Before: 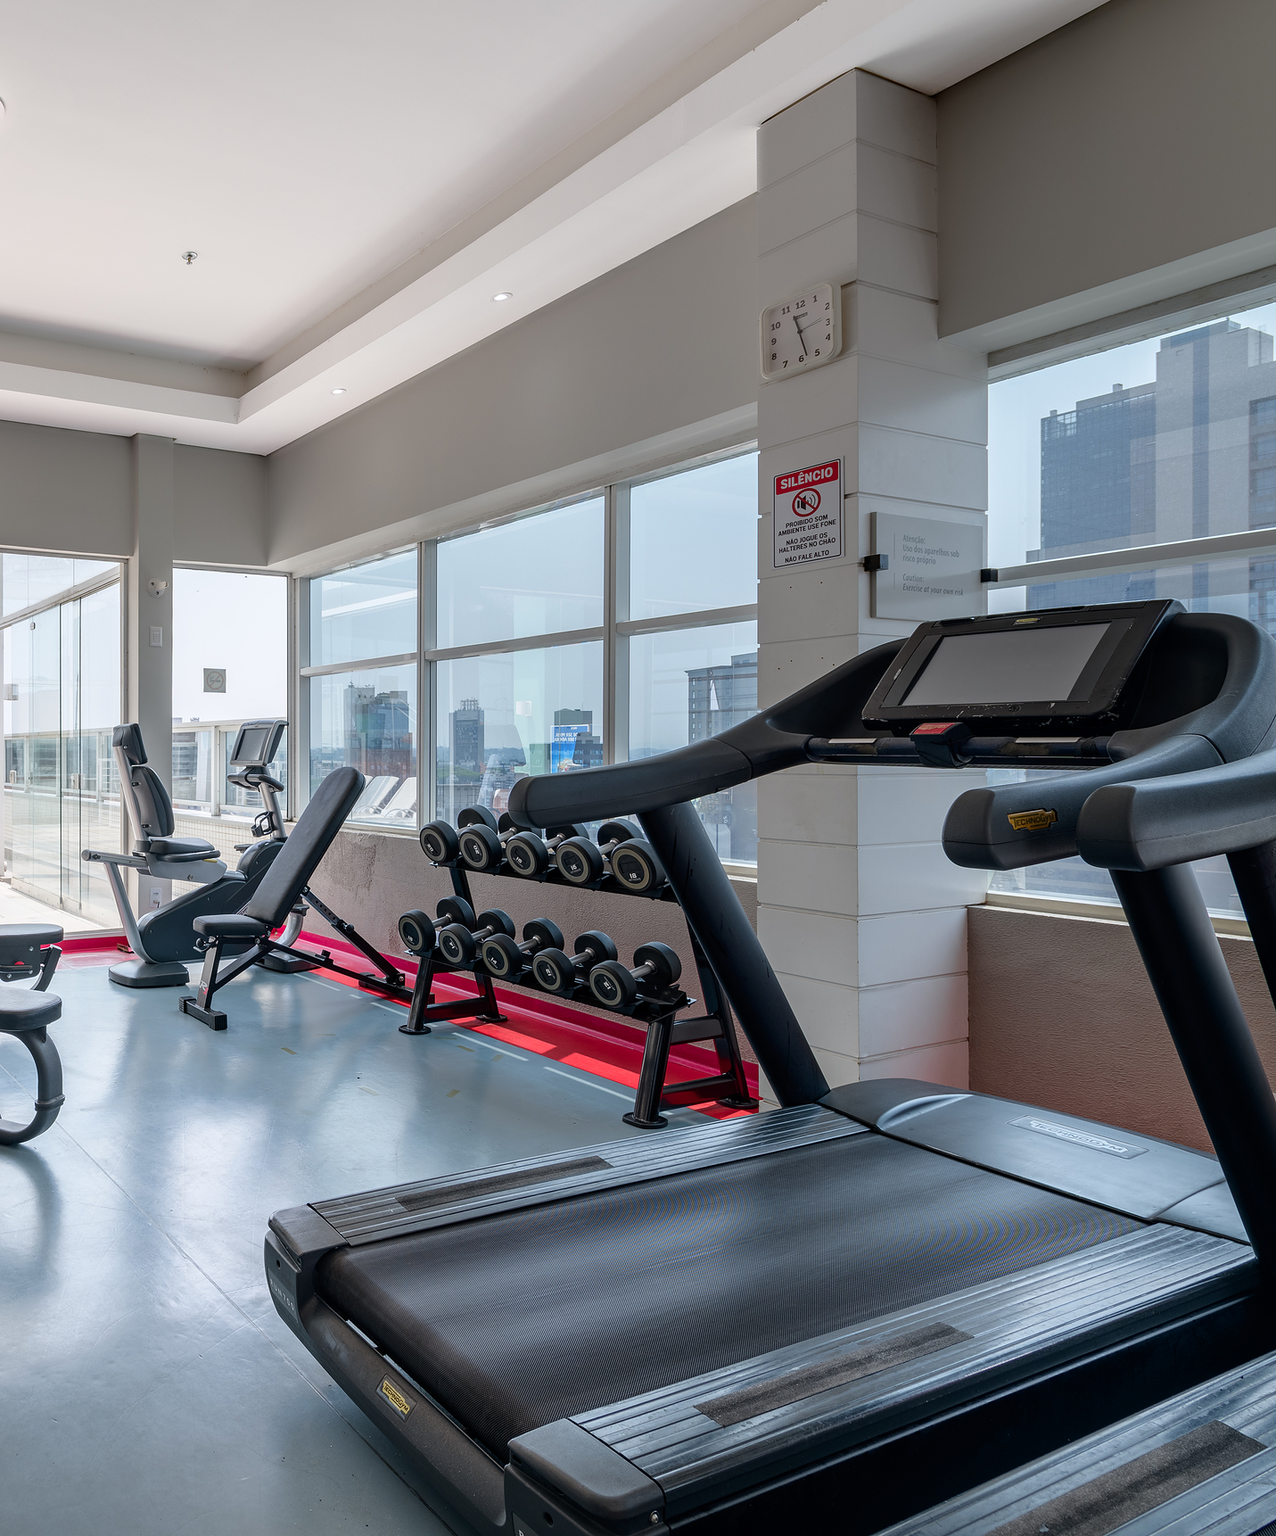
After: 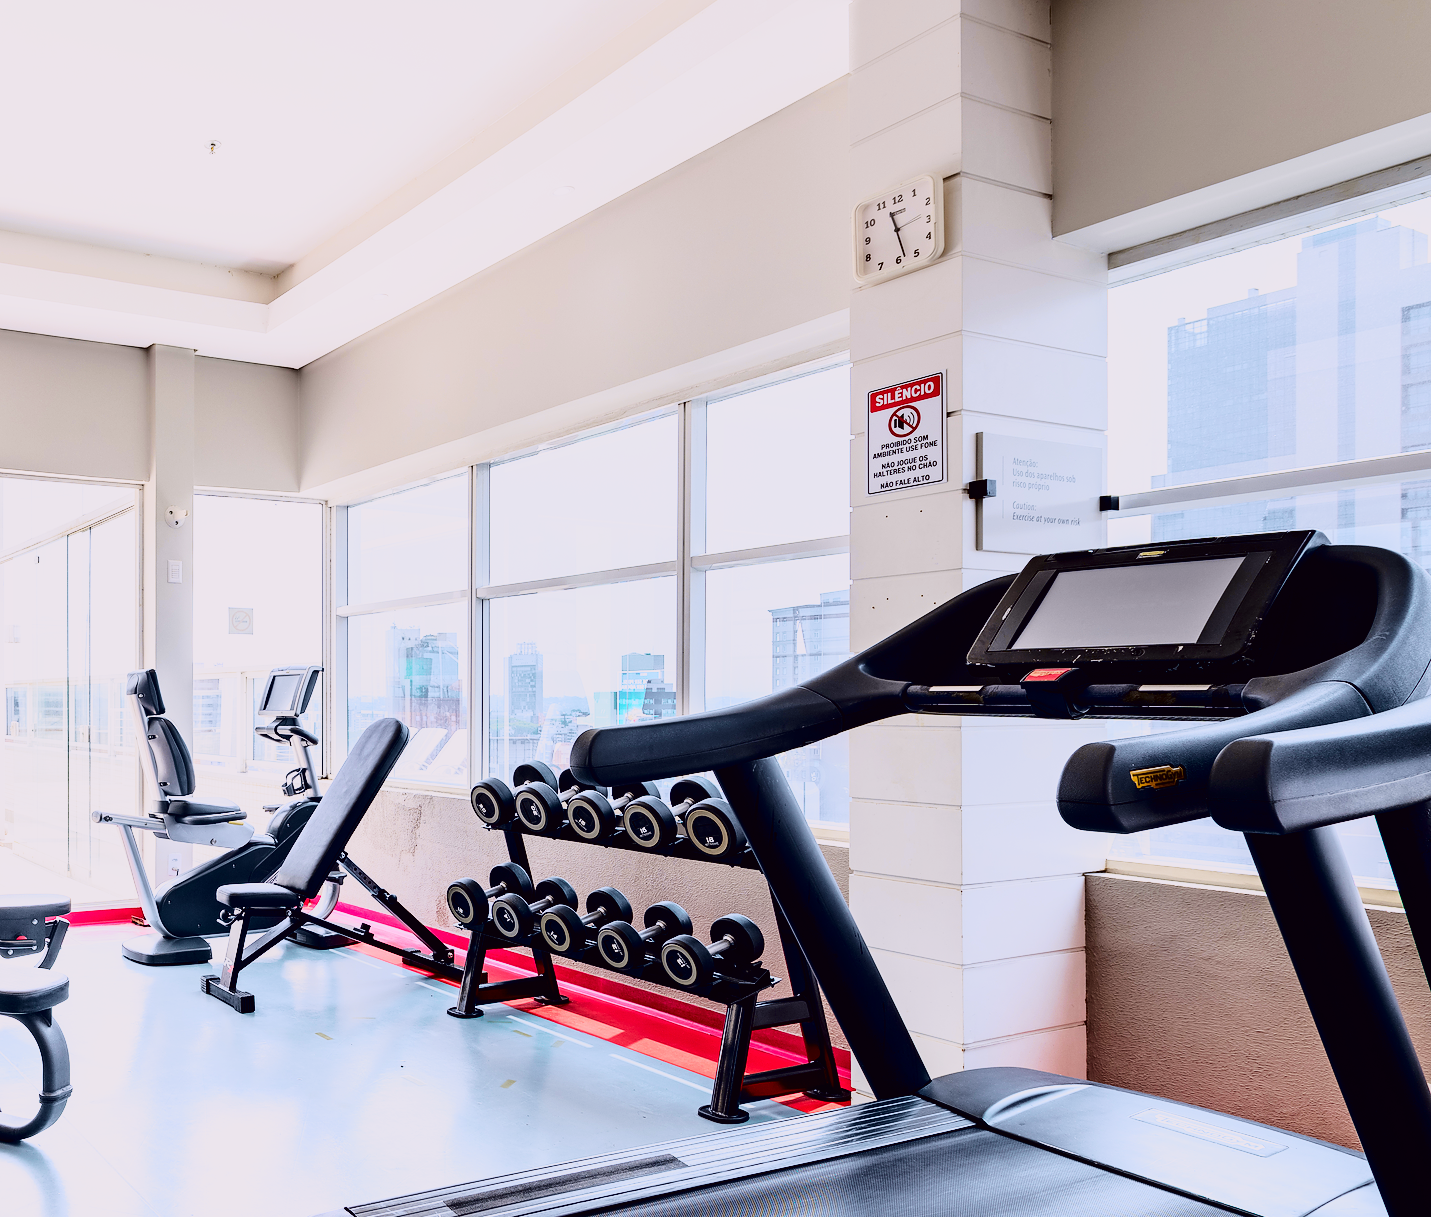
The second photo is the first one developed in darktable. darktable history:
tone curve: curves: ch0 [(0.003, 0.003) (0.104, 0.026) (0.236, 0.181) (0.401, 0.443) (0.495, 0.55) (0.625, 0.67) (0.819, 0.841) (0.96, 0.899)]; ch1 [(0, 0) (0.161, 0.092) (0.37, 0.302) (0.424, 0.402) (0.45, 0.466) (0.495, 0.51) (0.573, 0.571) (0.638, 0.641) (0.751, 0.741) (1, 1)]; ch2 [(0, 0) (0.352, 0.403) (0.466, 0.443) (0.524, 0.526) (0.56, 0.556) (1, 1)], color space Lab, independent channels, preserve colors none
crop and rotate: top 8.293%, bottom 20.996%
base curve: curves: ch0 [(0, 0) (0.007, 0.004) (0.027, 0.03) (0.046, 0.07) (0.207, 0.54) (0.442, 0.872) (0.673, 0.972) (1, 1)], preserve colors none
